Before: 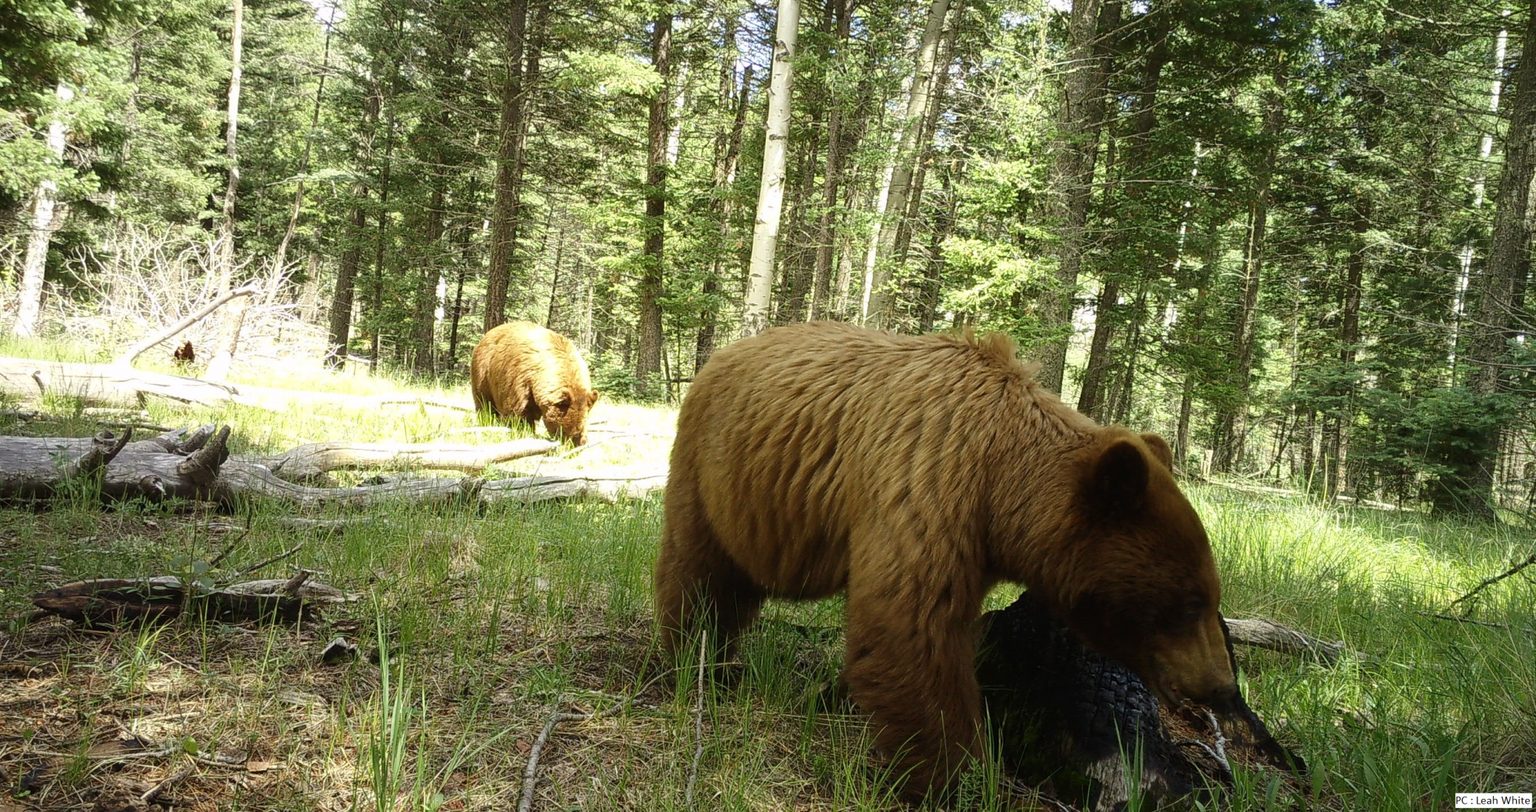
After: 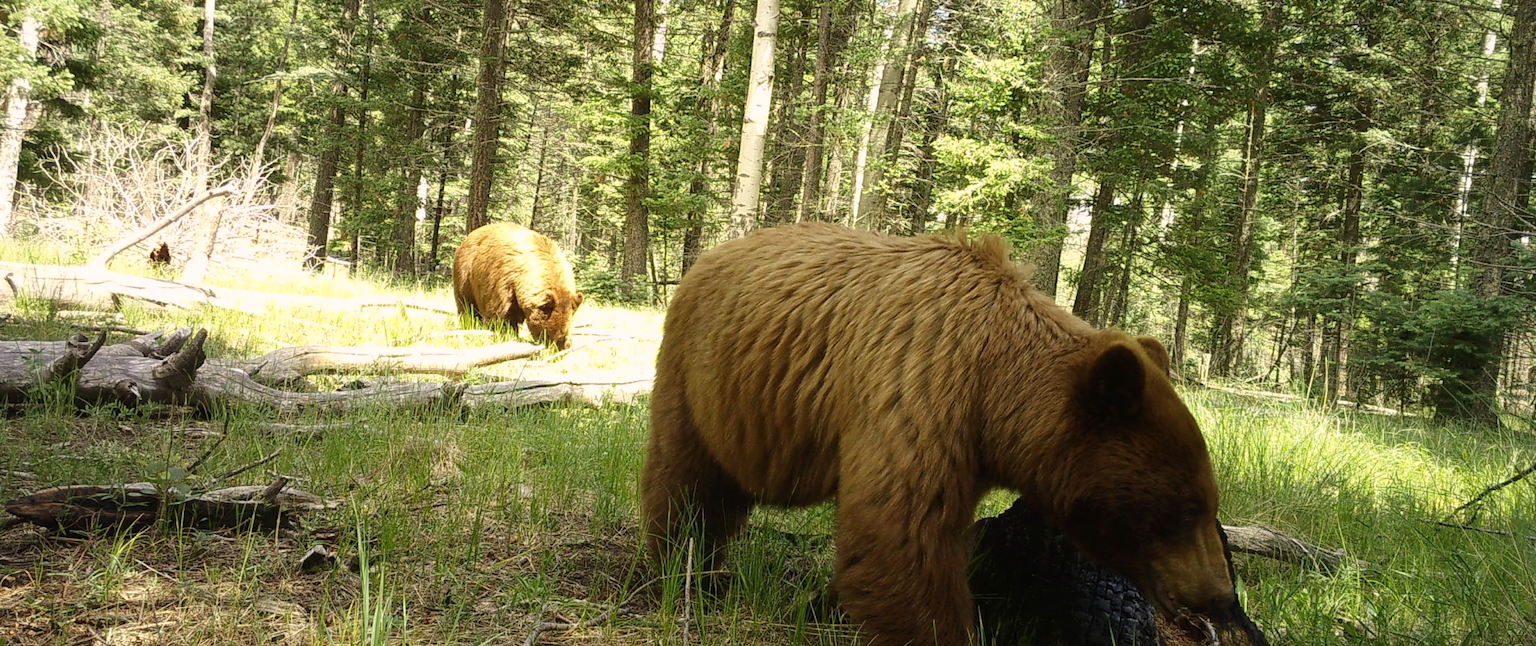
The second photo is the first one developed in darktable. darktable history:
crop and rotate: left 1.814%, top 12.818%, right 0.25%, bottom 9.225%
color correction: highlights a* 3.84, highlights b* 5.07
